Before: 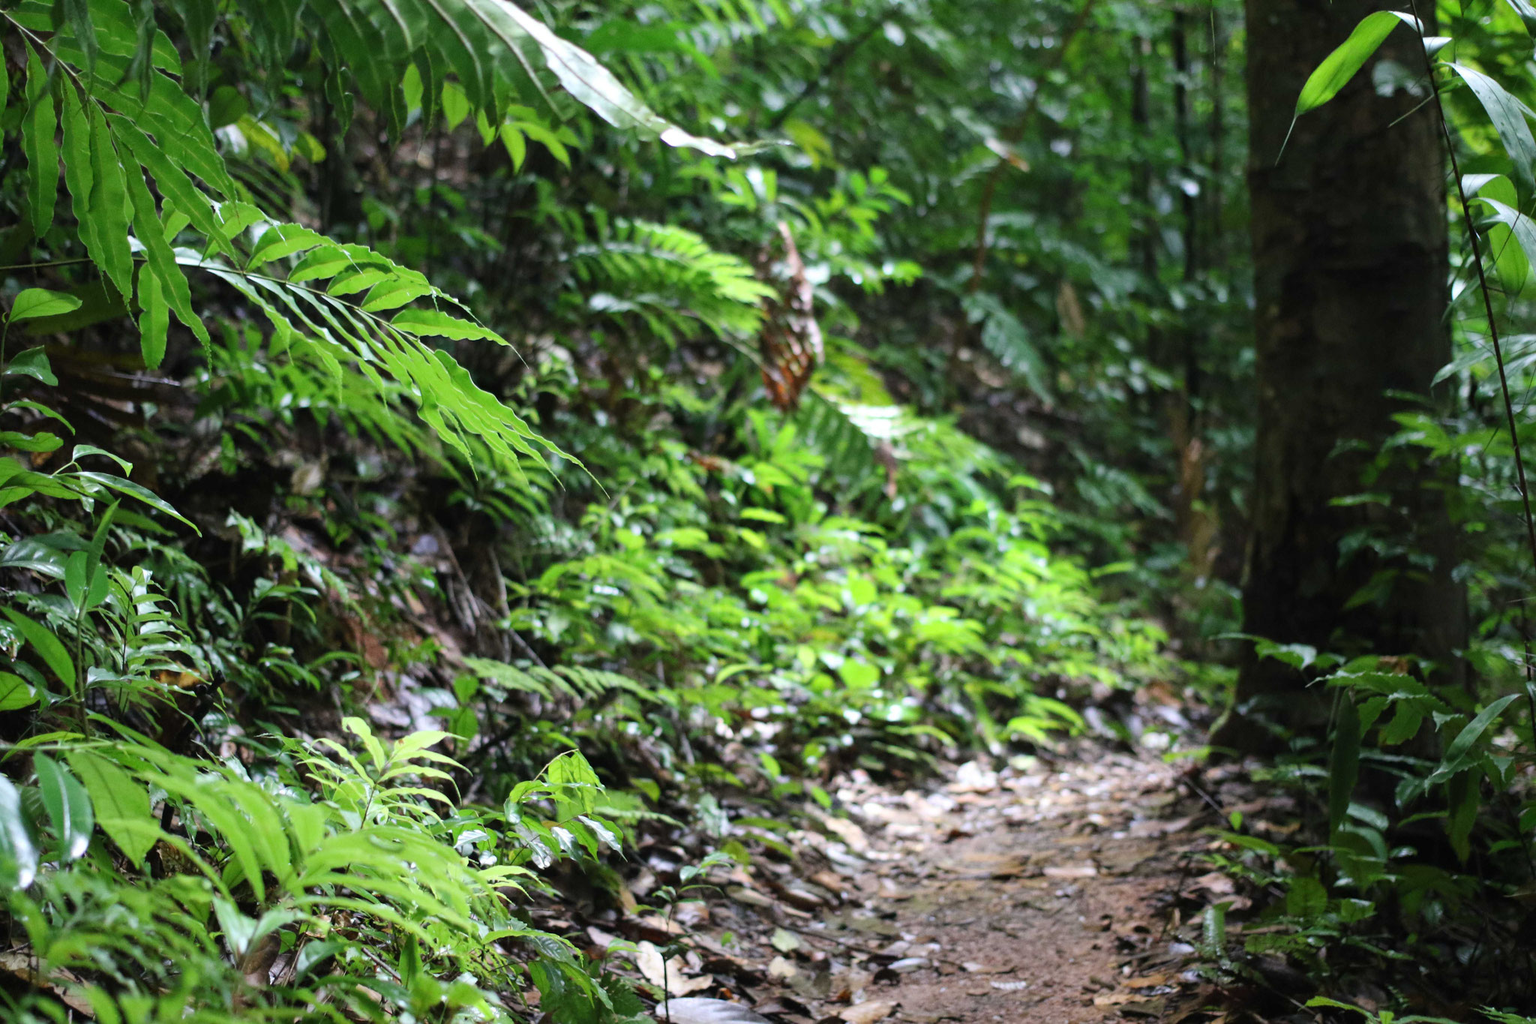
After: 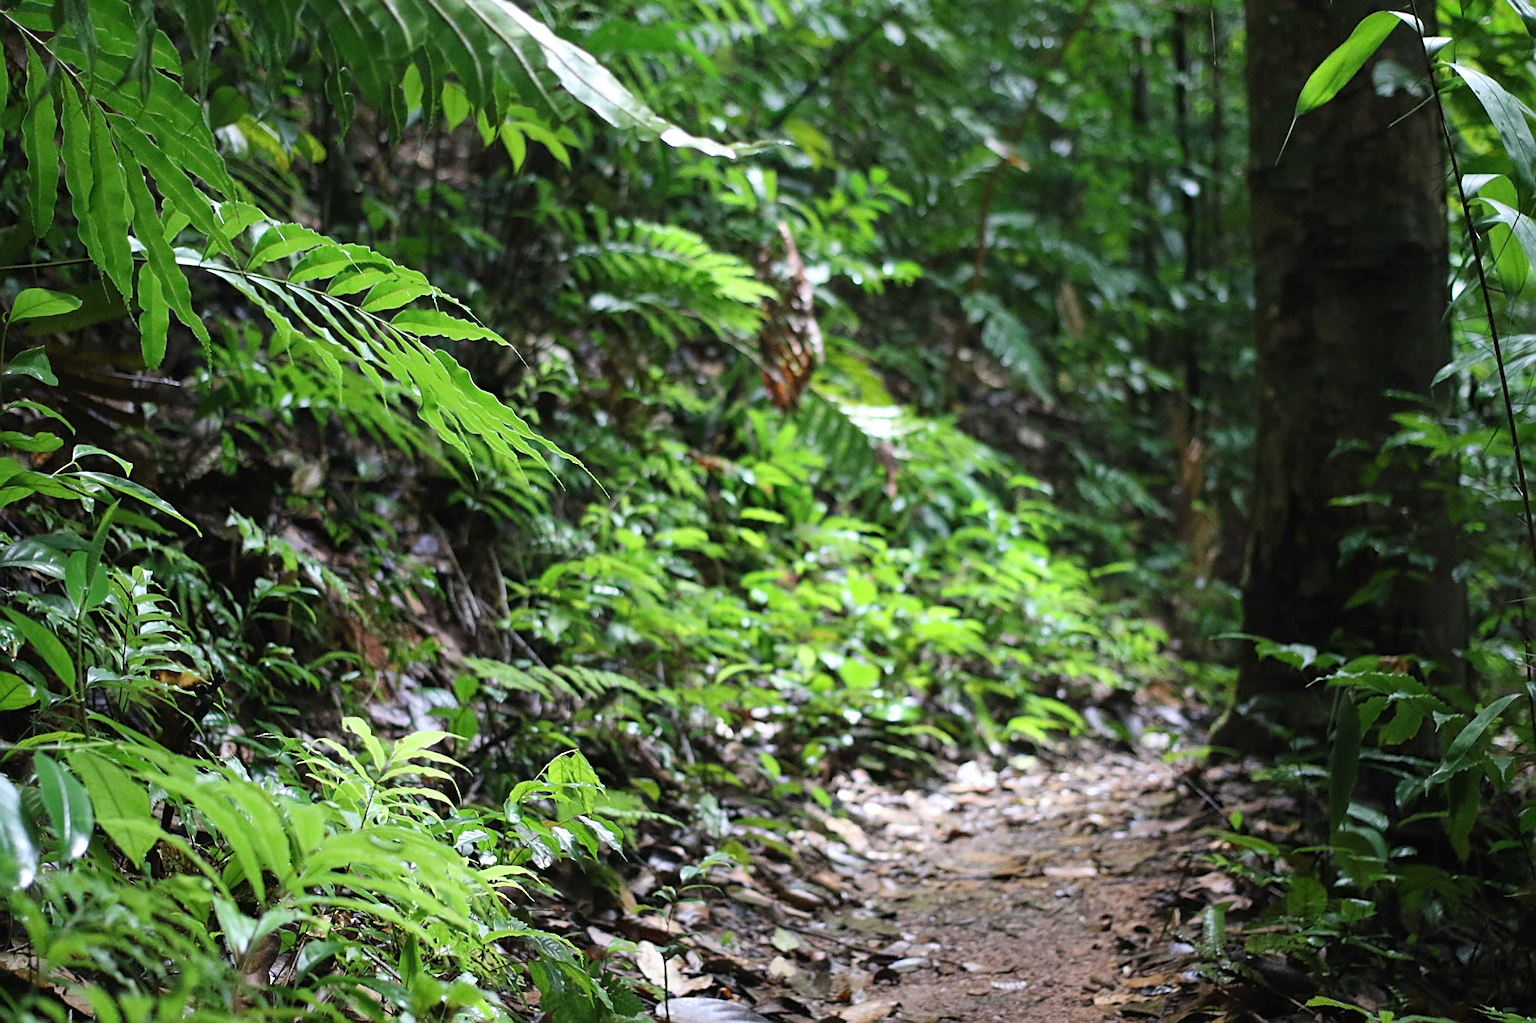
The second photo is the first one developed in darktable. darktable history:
sharpen: amount 0.601
